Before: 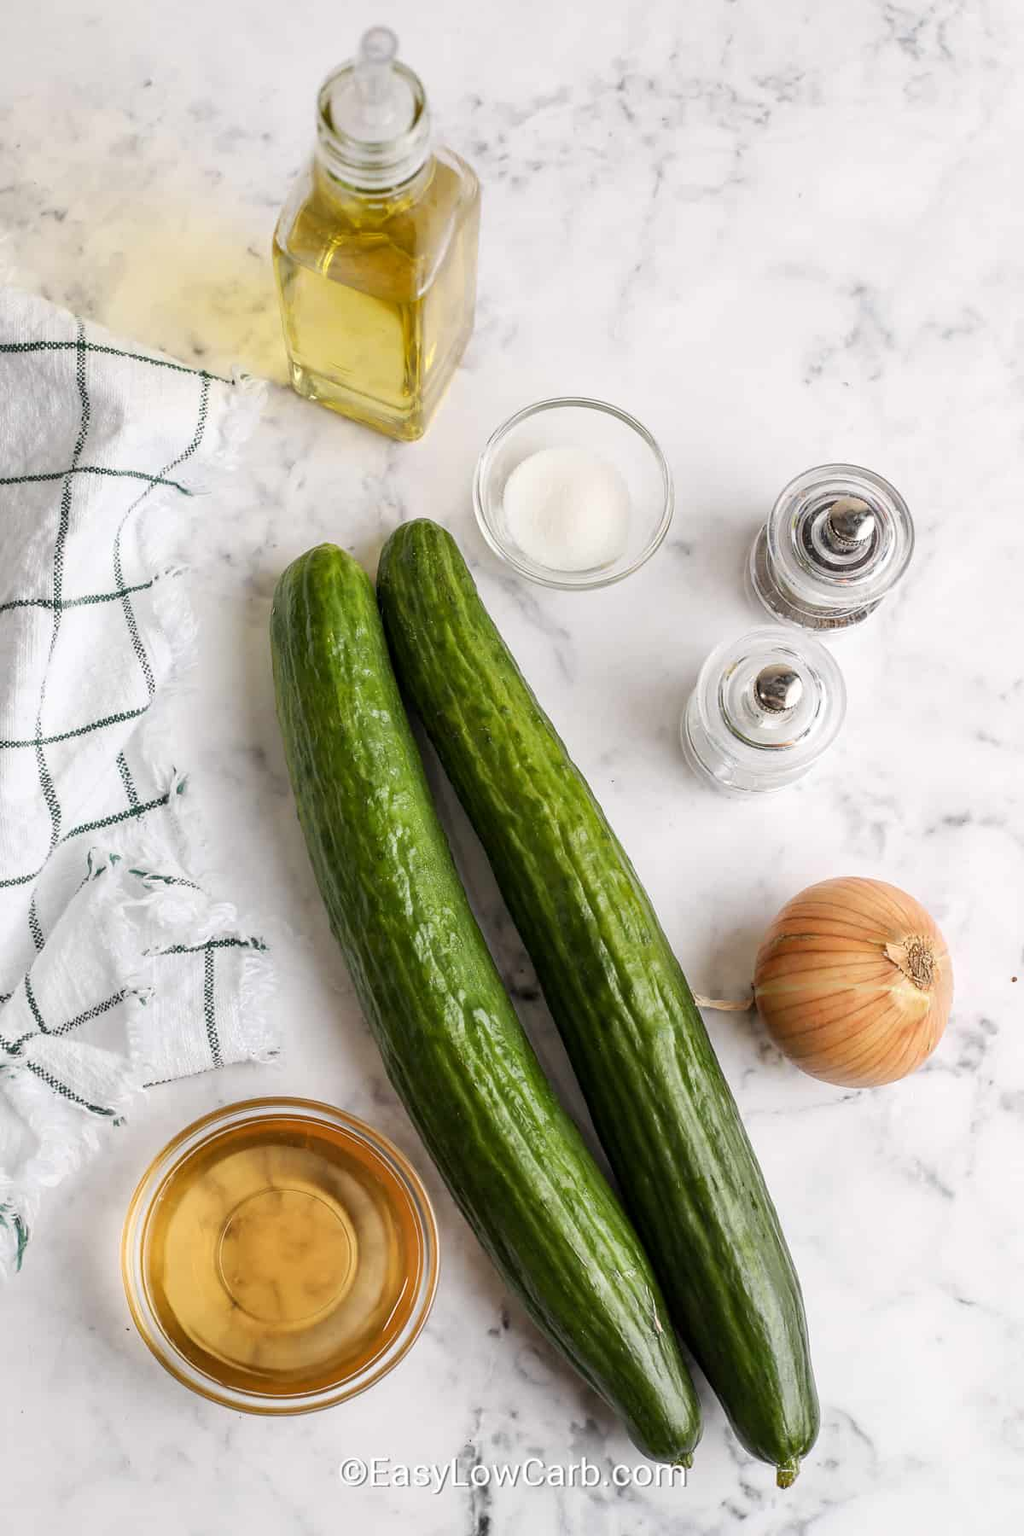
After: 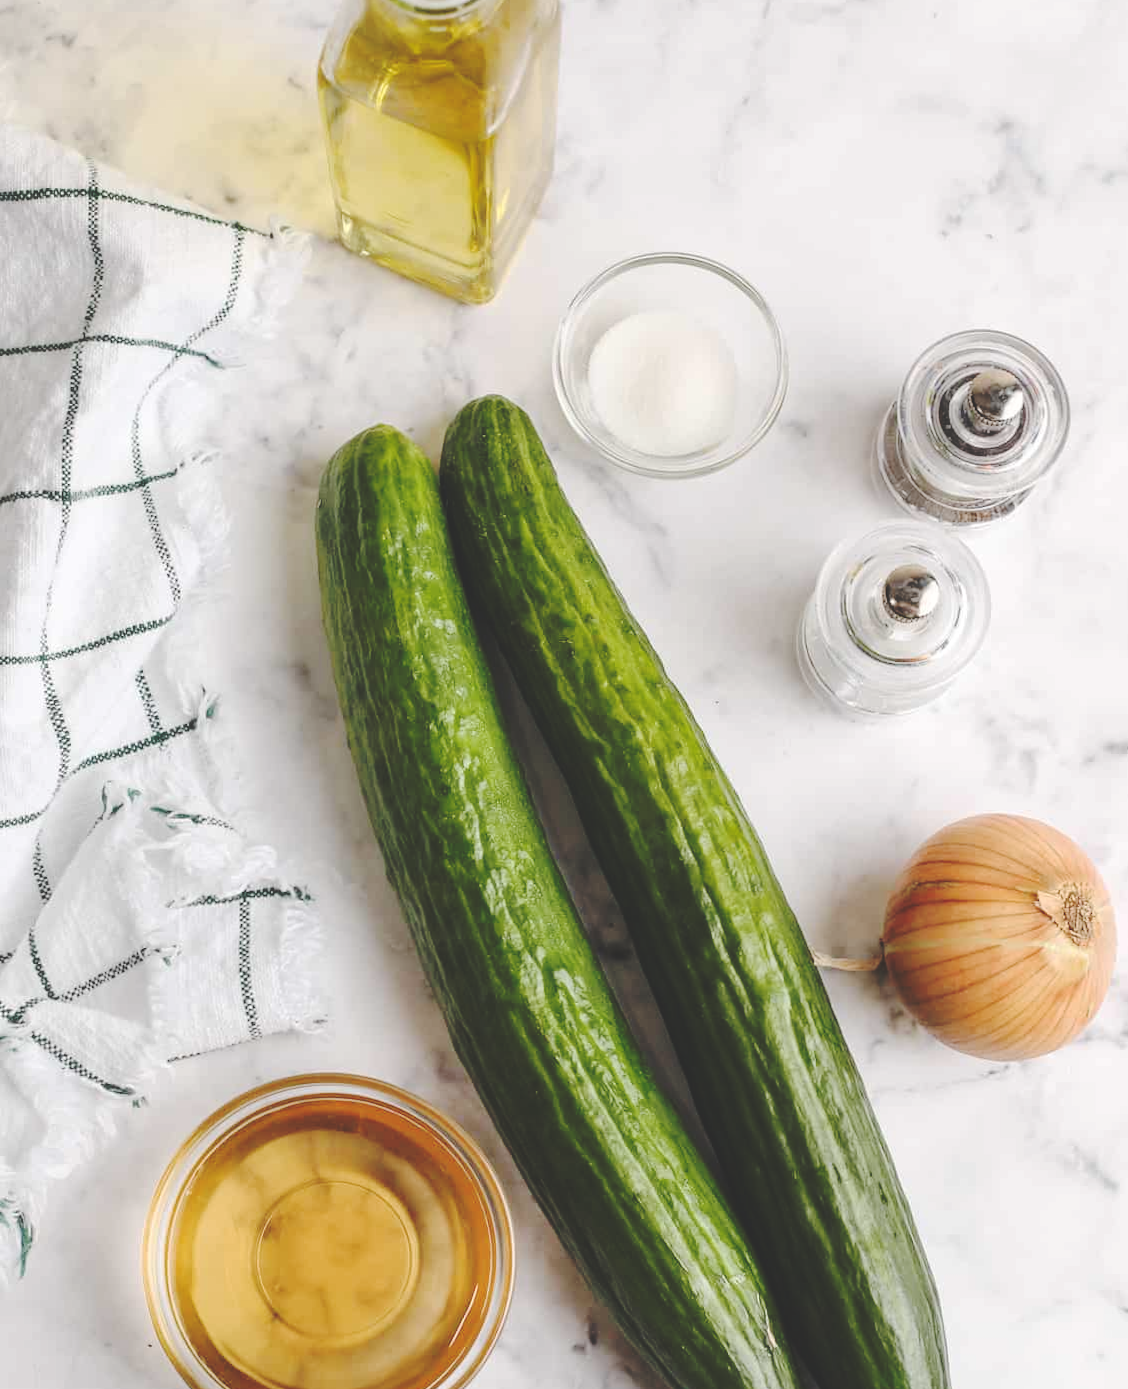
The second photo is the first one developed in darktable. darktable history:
base curve: curves: ch0 [(0, 0.024) (0.055, 0.065) (0.121, 0.166) (0.236, 0.319) (0.693, 0.726) (1, 1)], preserve colors none
crop and rotate: angle 0.104°, top 11.745%, right 5.729%, bottom 10.83%
